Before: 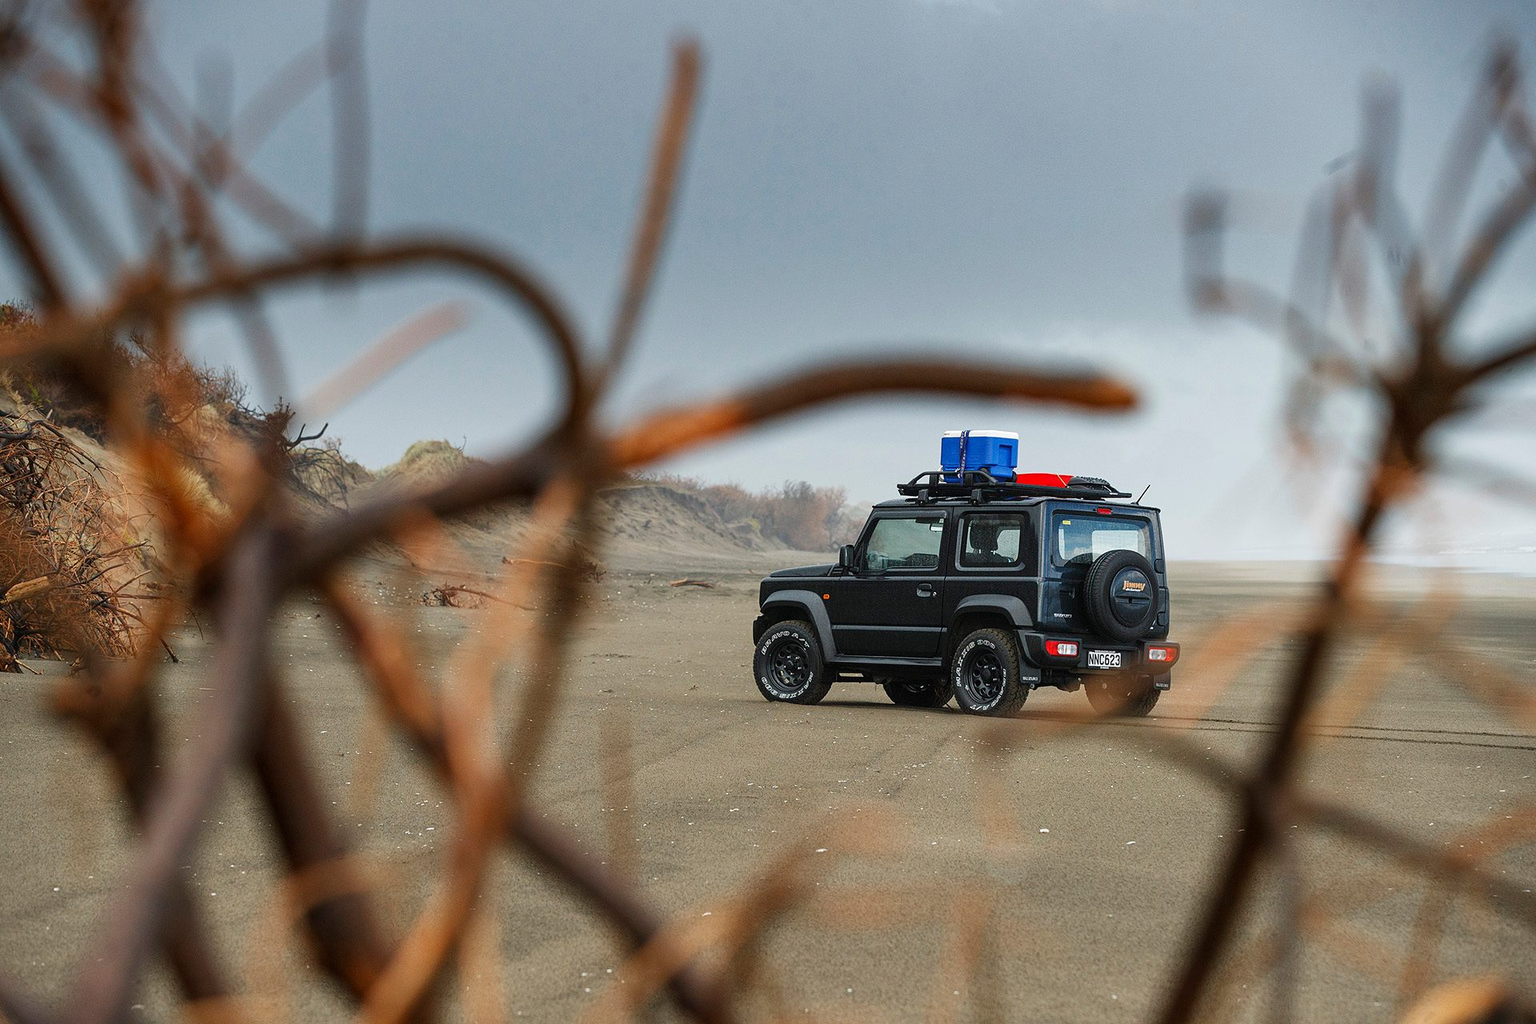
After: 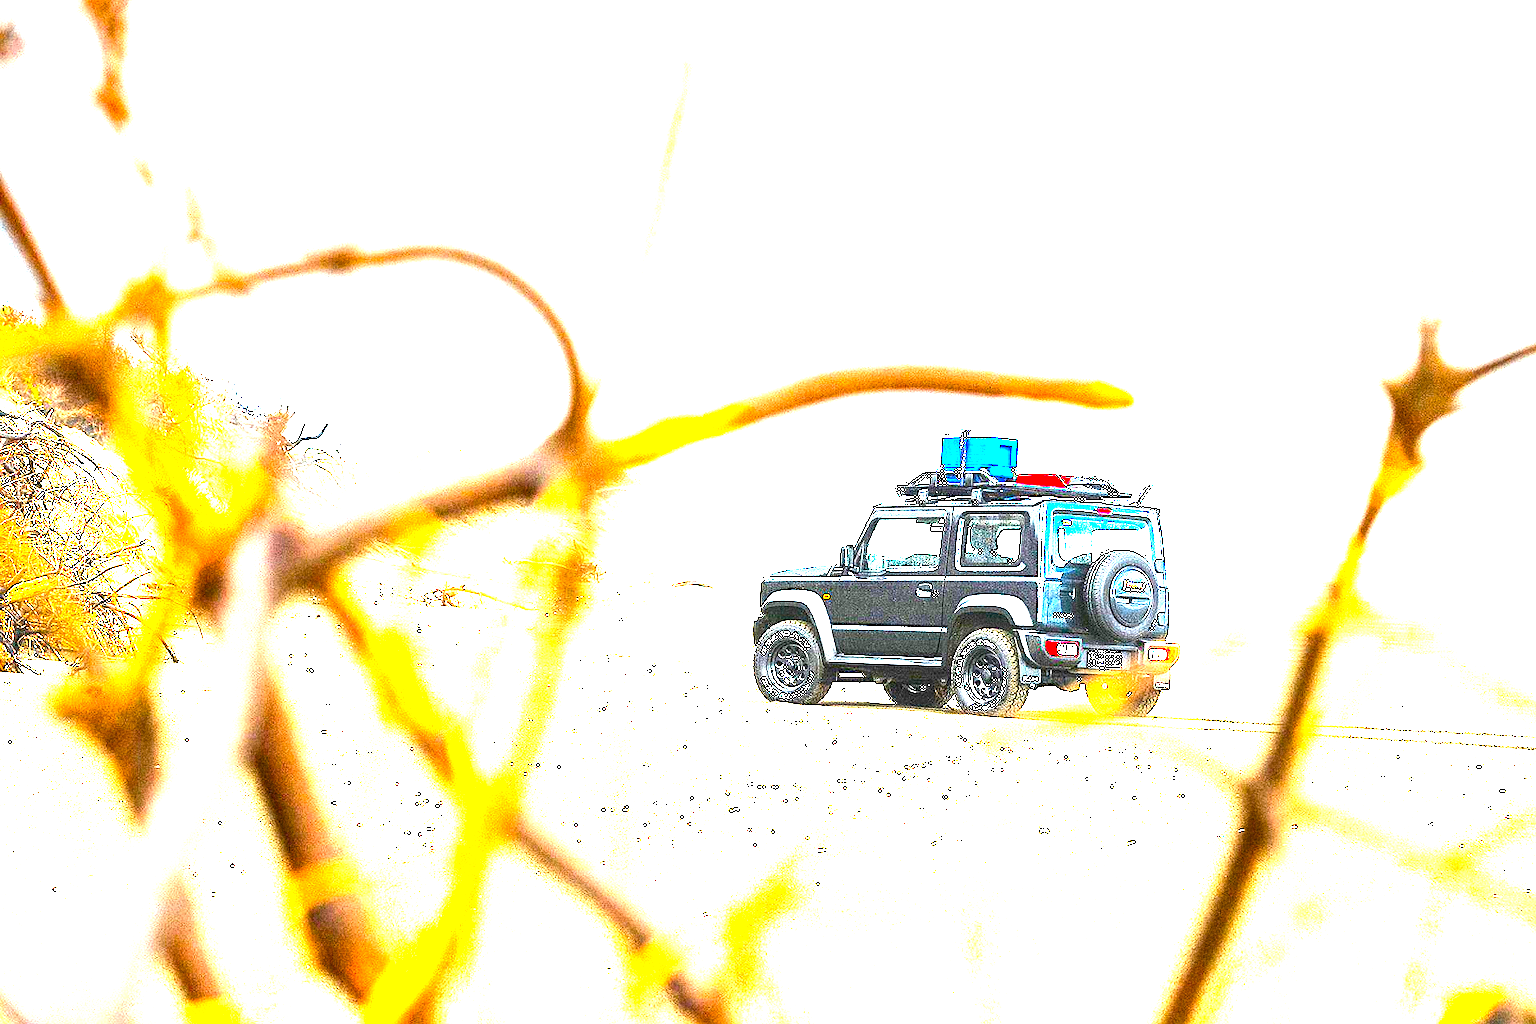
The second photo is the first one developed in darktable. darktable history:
exposure: black level correction 0, exposure 4 EV, compensate exposure bias true, compensate highlight preservation false
grain: coarseness 14.49 ISO, strength 48.04%, mid-tones bias 35%
color balance rgb: linear chroma grading › global chroma 9%, perceptual saturation grading › global saturation 36%, perceptual saturation grading › shadows 35%, perceptual brilliance grading › global brilliance 15%, perceptual brilliance grading › shadows -35%, global vibrance 15%
sharpen: radius 1
